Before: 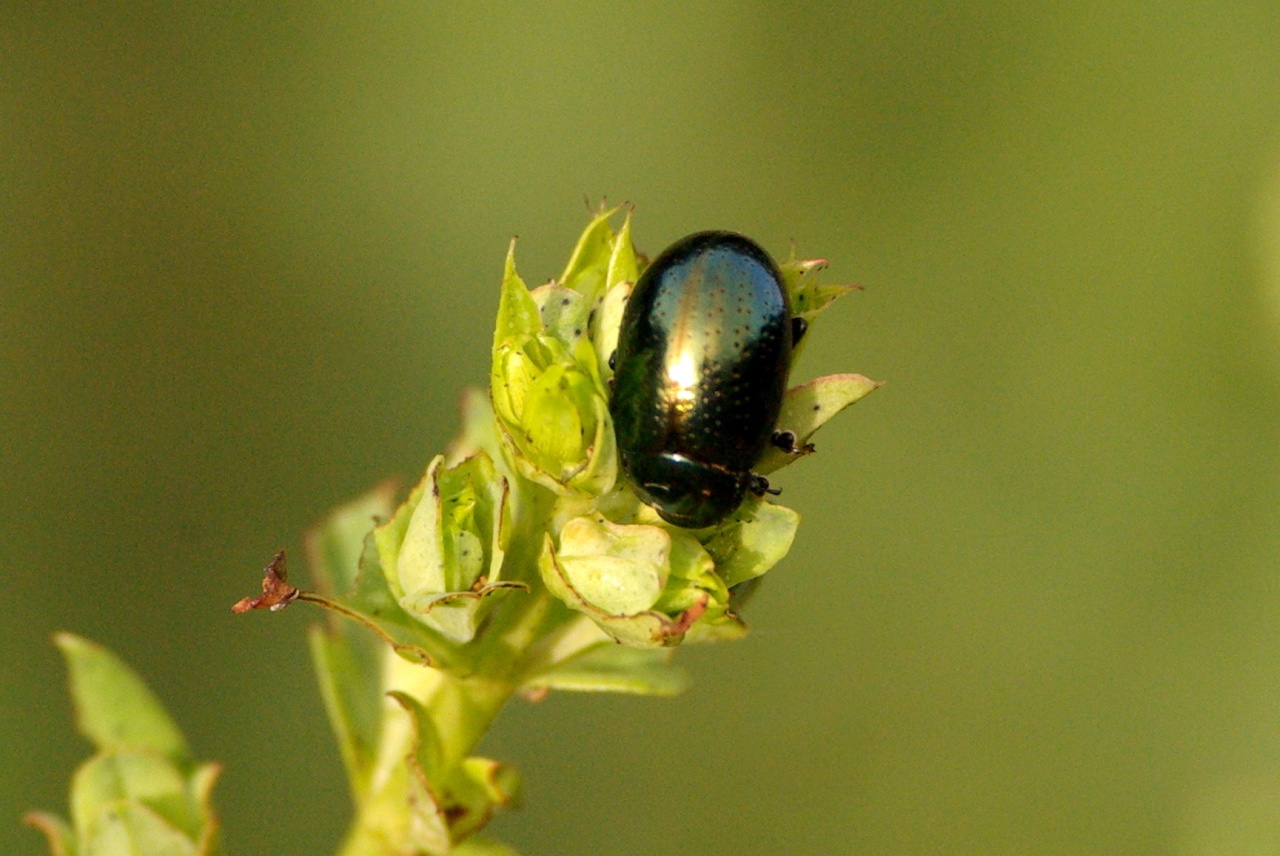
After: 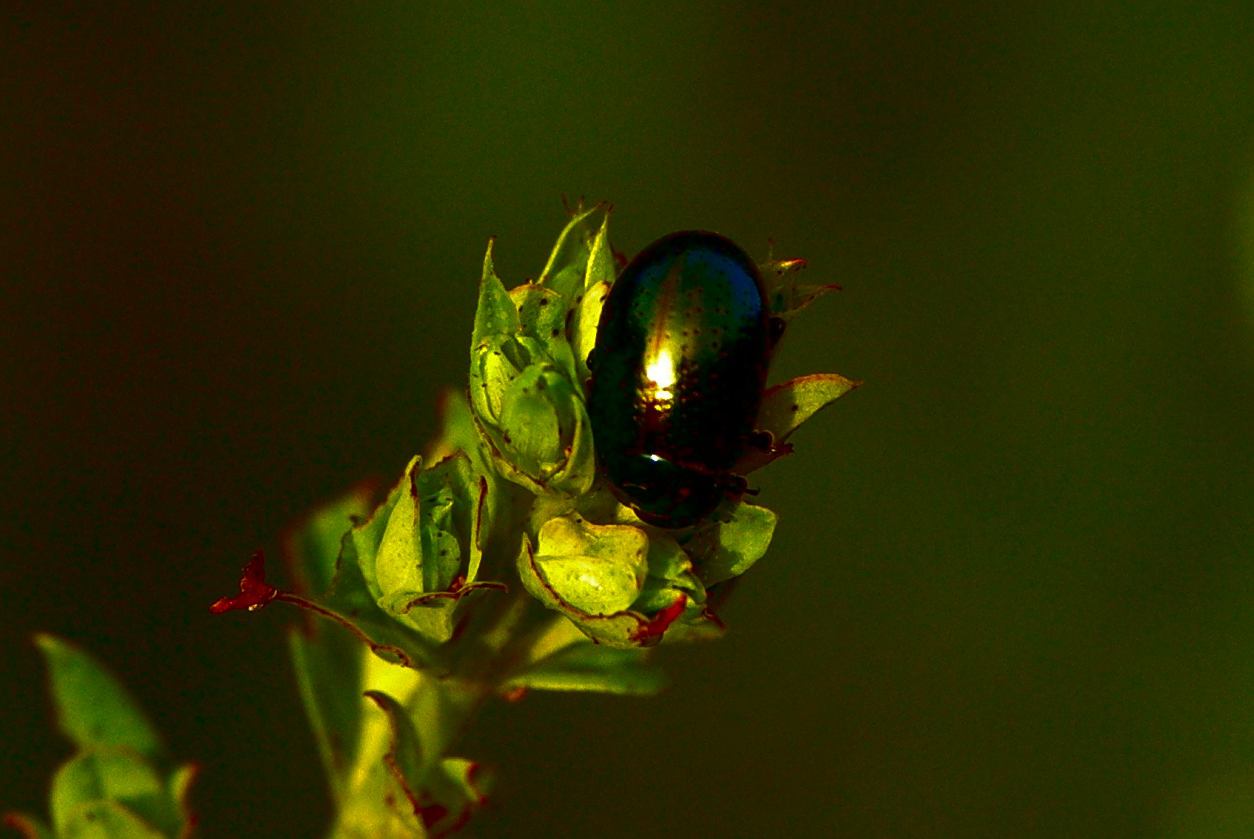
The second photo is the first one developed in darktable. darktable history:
crop: left 1.734%, right 0.285%, bottom 1.95%
sharpen: on, module defaults
contrast brightness saturation: brightness -0.993, saturation 0.997
